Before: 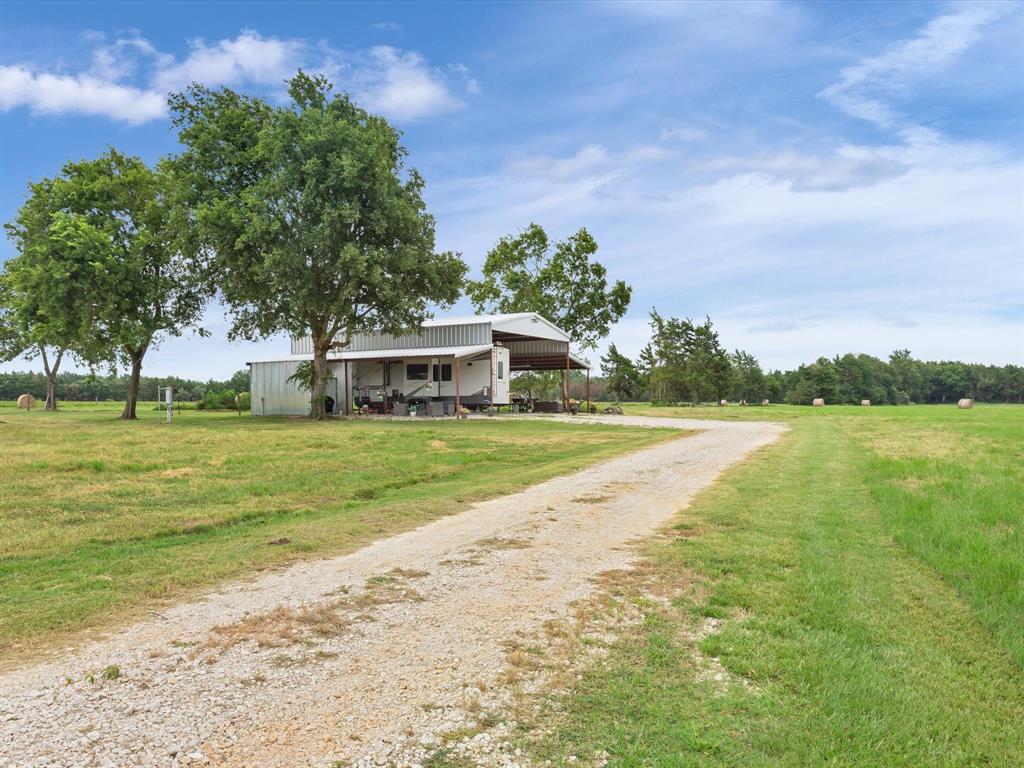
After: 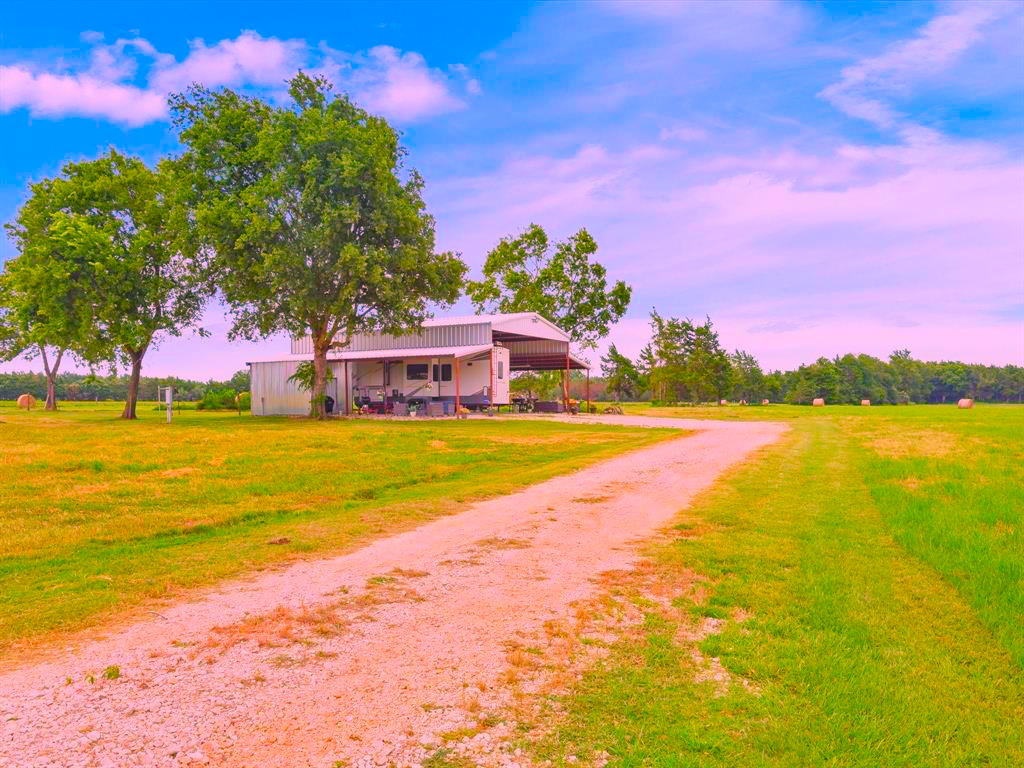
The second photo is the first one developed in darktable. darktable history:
rgb levels: preserve colors sum RGB, levels [[0.038, 0.433, 0.934], [0, 0.5, 1], [0, 0.5, 1]]
color correction: highlights a* 19.5, highlights b* -11.53, saturation 1.69
exposure: black level correction 0.002, exposure -0.1 EV, compensate highlight preservation false
color balance rgb: shadows lift › chroma 3%, shadows lift › hue 280.8°, power › hue 330°, highlights gain › chroma 3%, highlights gain › hue 75.6°, global offset › luminance 1.5%, perceptual saturation grading › global saturation 20%, perceptual saturation grading › highlights -25%, perceptual saturation grading › shadows 50%, global vibrance 30%
